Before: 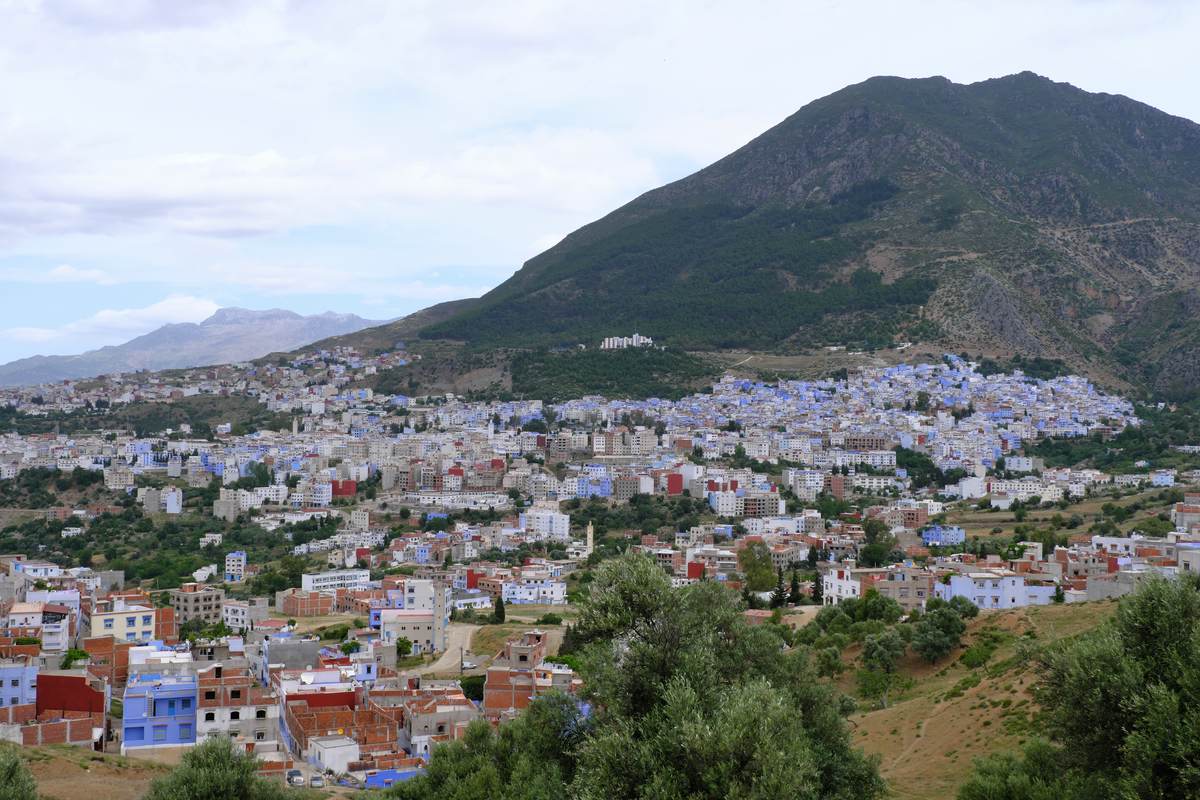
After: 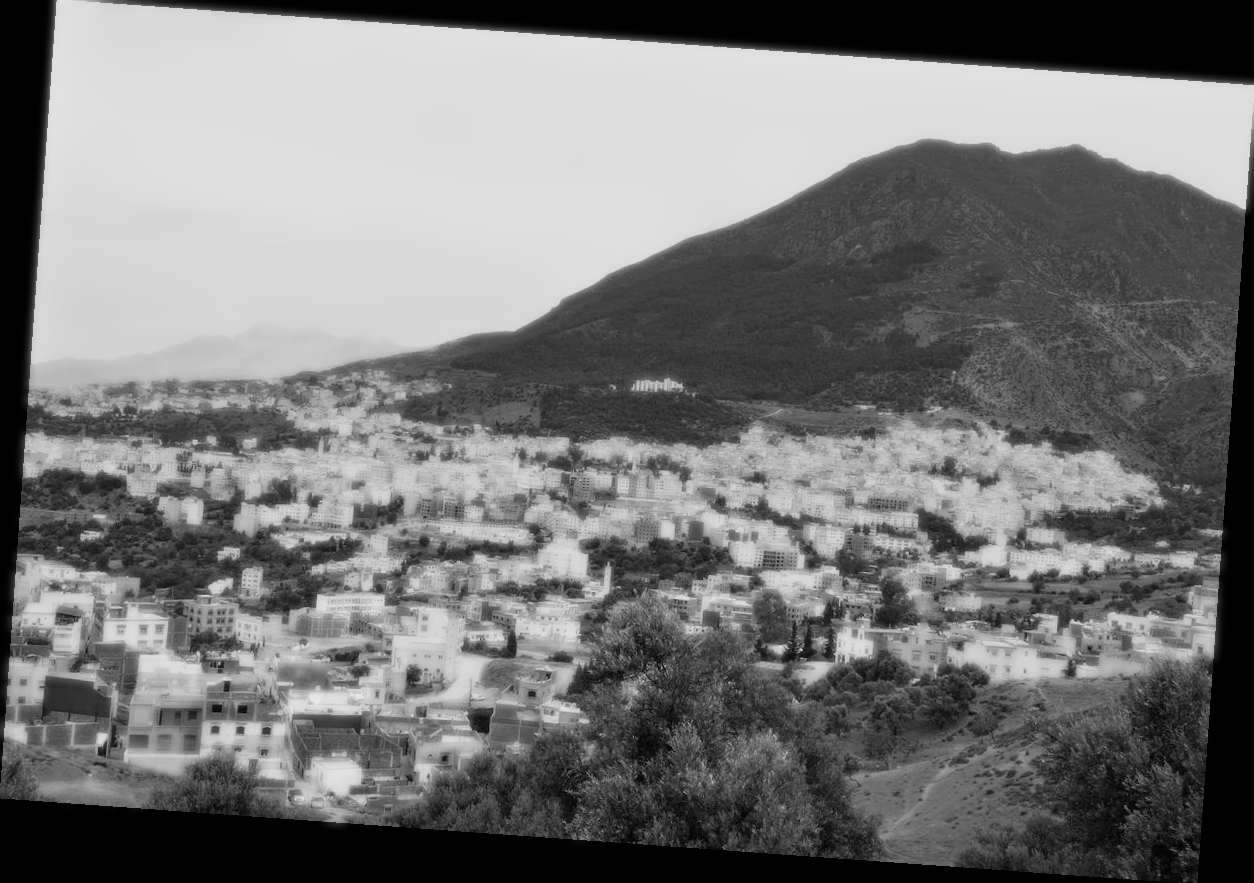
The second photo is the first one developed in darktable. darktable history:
rotate and perspective: rotation 4.1°, automatic cropping off
white balance: red 0.98, blue 1.034
bloom: size 0%, threshold 54.82%, strength 8.31%
monochrome: a 26.22, b 42.67, size 0.8
